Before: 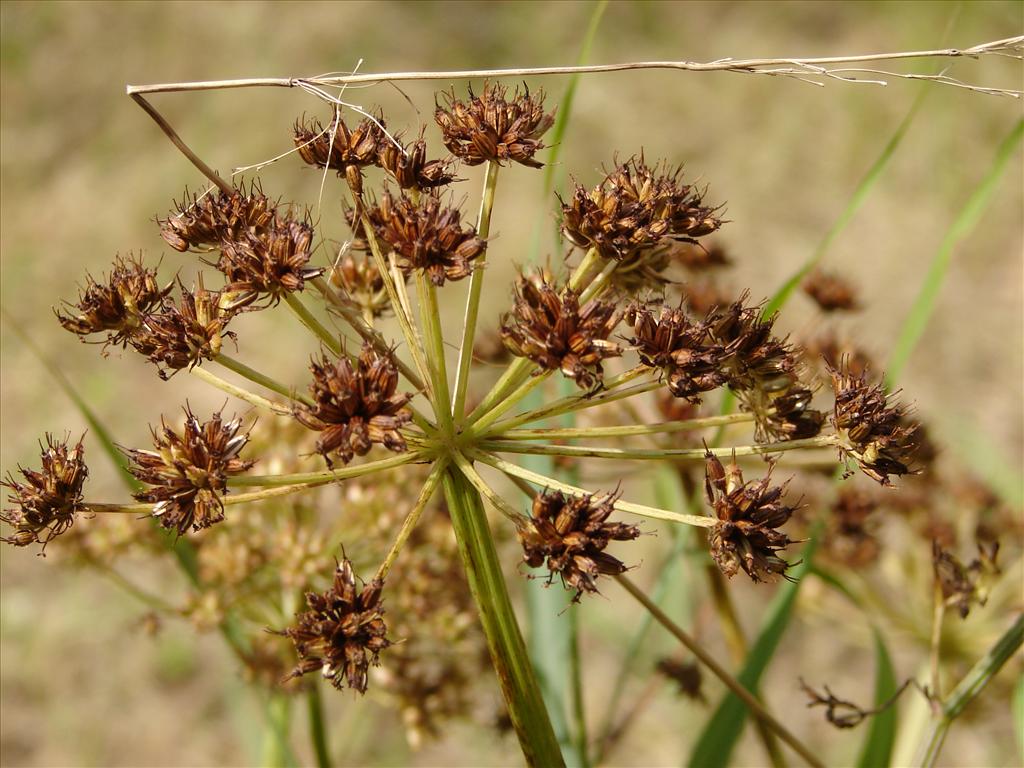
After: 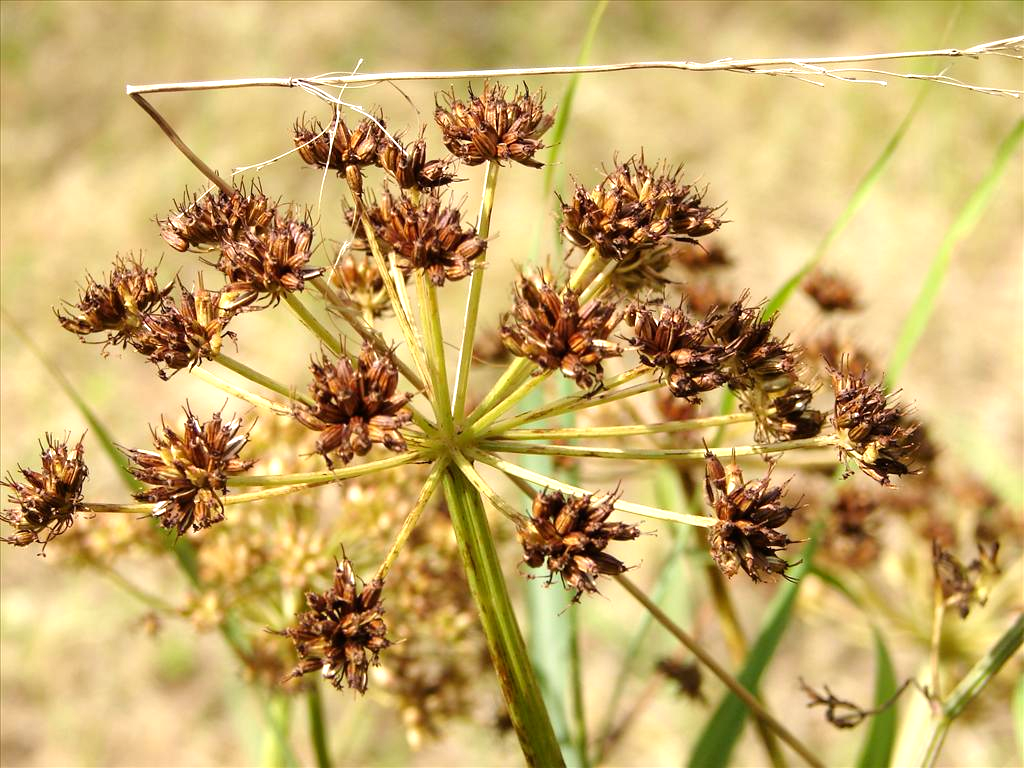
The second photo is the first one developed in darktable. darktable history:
exposure: black level correction 0.001, exposure 0.5 EV, compensate highlight preservation false
tone equalizer: -8 EV -0.453 EV, -7 EV -0.416 EV, -6 EV -0.349 EV, -5 EV -0.23 EV, -3 EV 0.216 EV, -2 EV 0.348 EV, -1 EV 0.37 EV, +0 EV 0.446 EV, mask exposure compensation -0.497 EV
